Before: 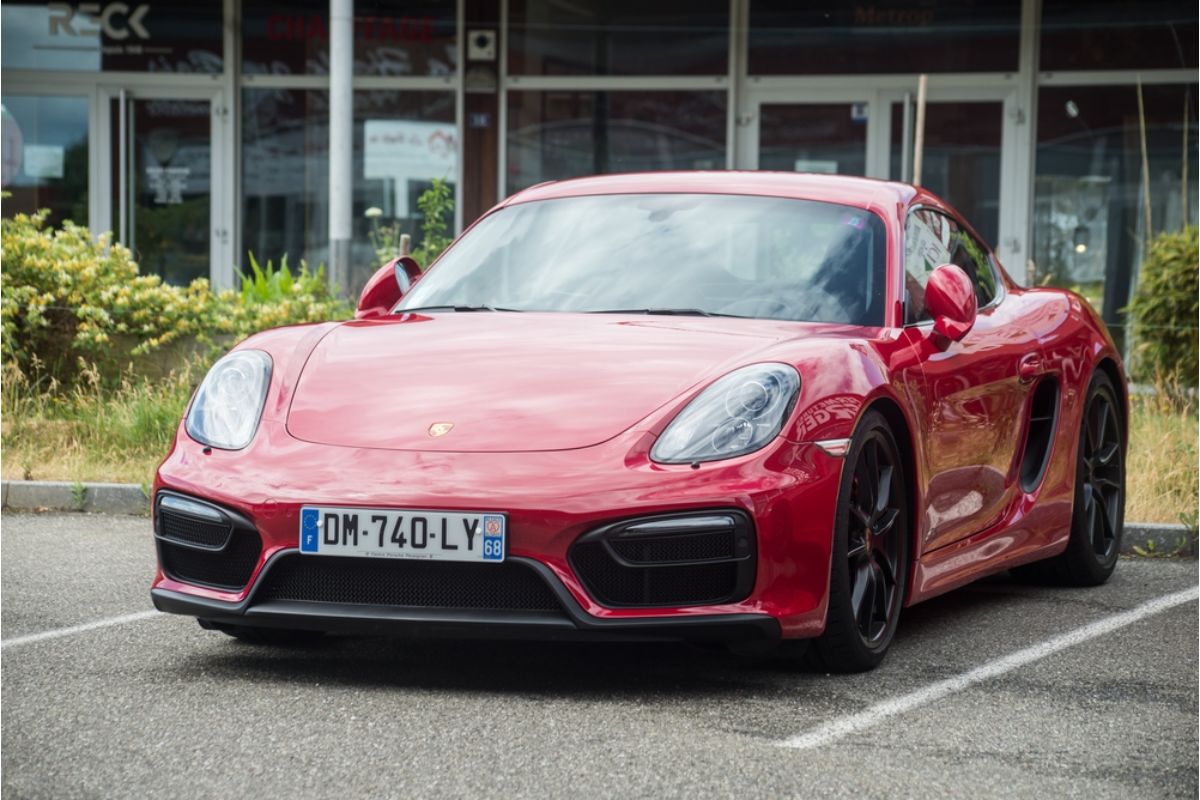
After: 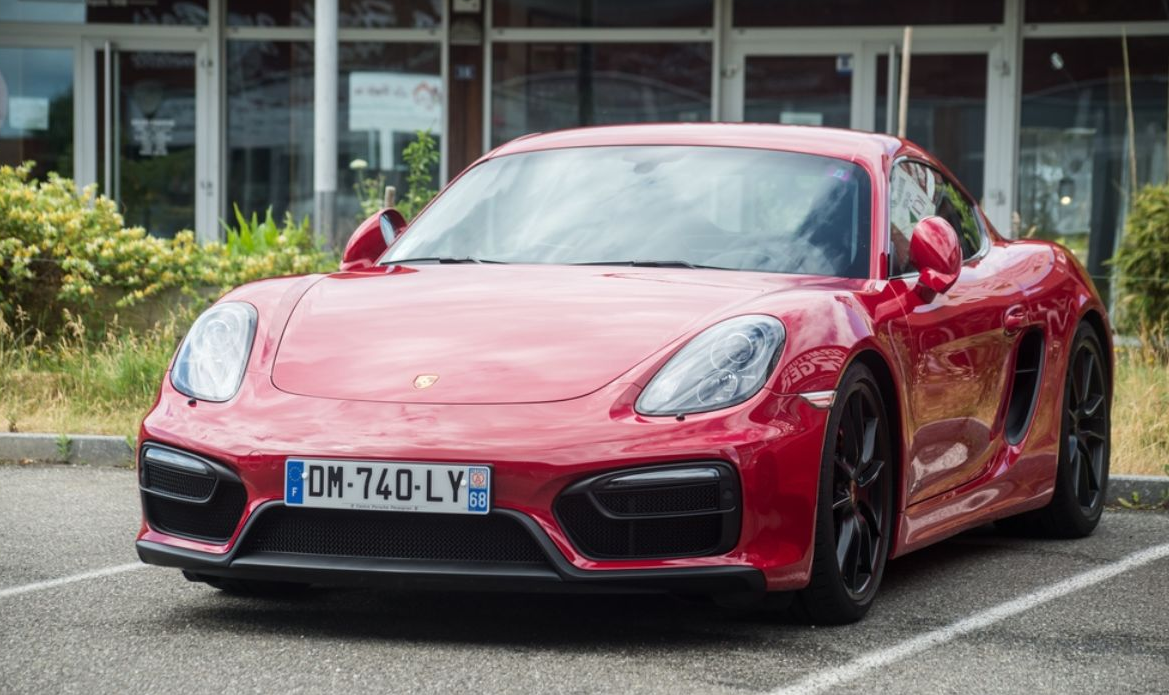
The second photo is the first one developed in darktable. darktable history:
crop: left 1.316%, top 6.117%, right 1.262%, bottom 6.992%
